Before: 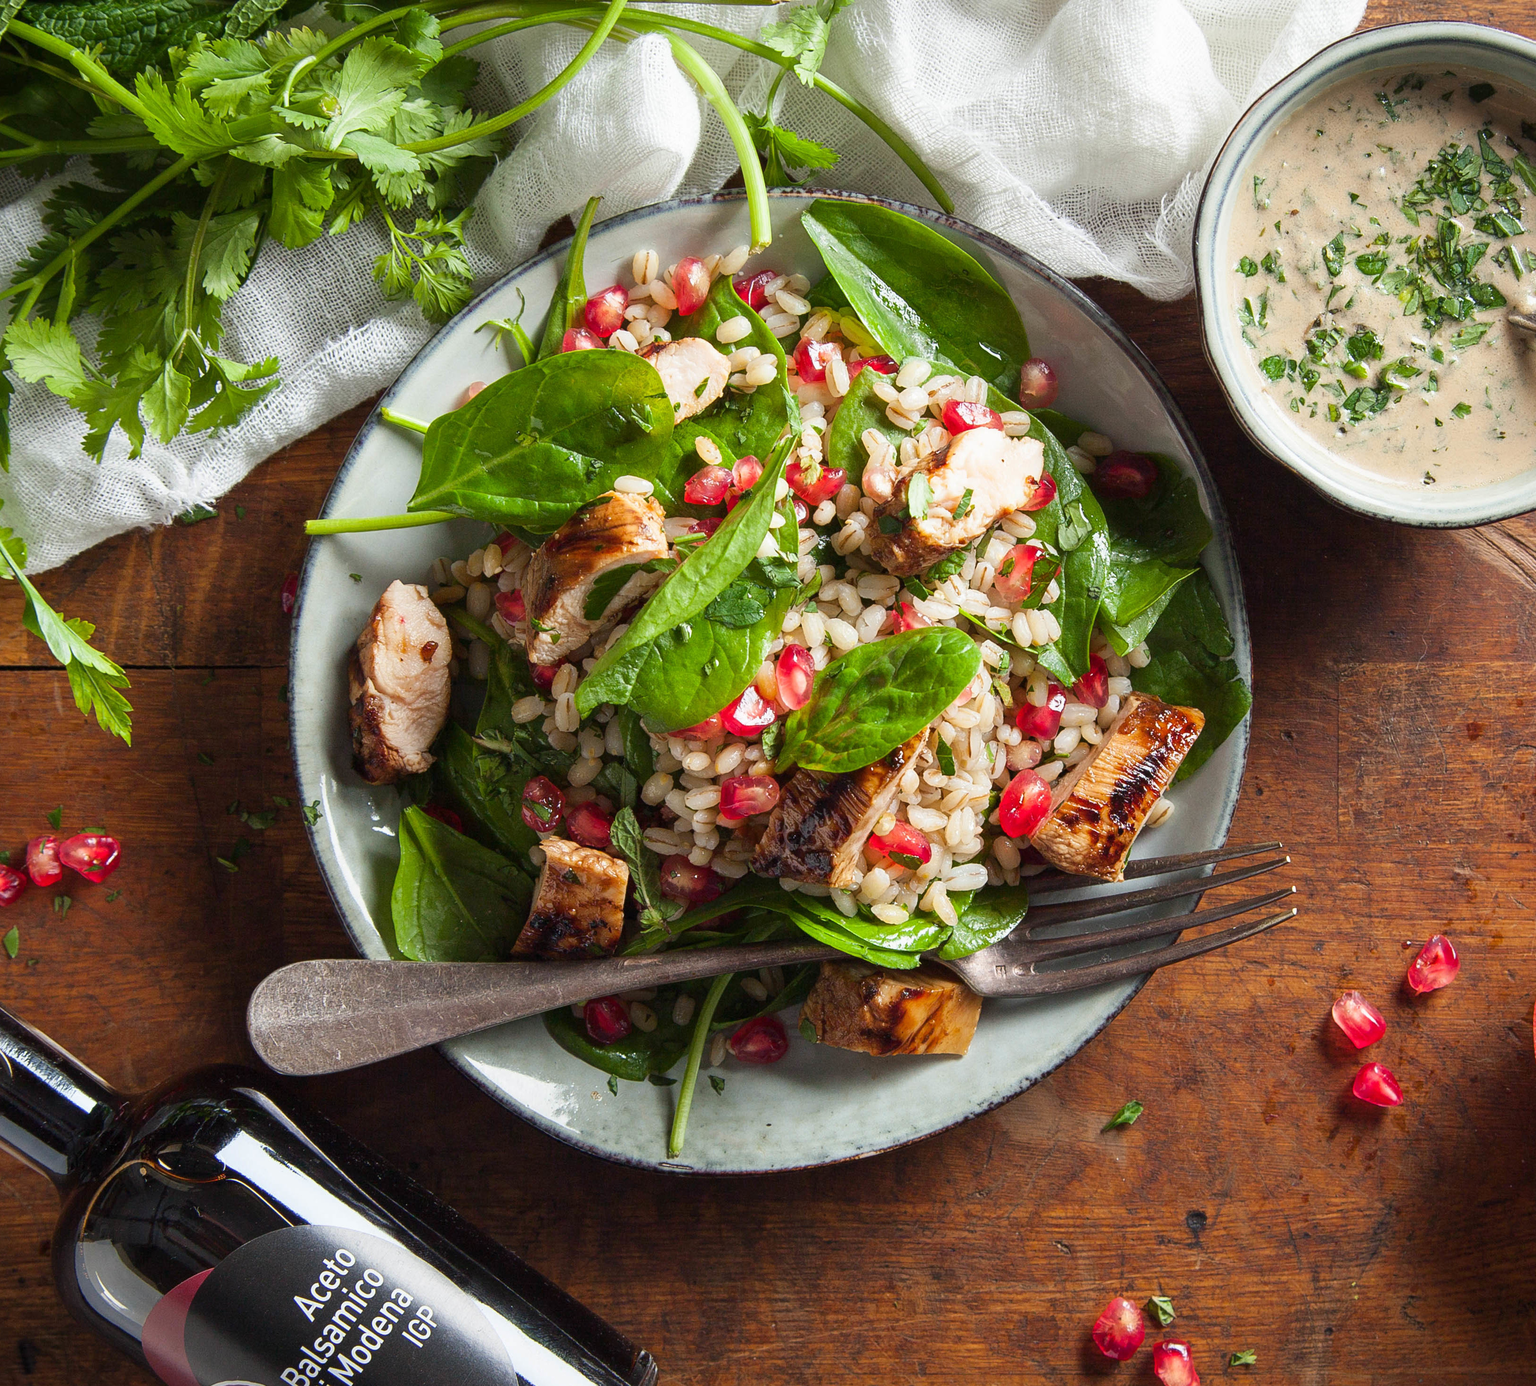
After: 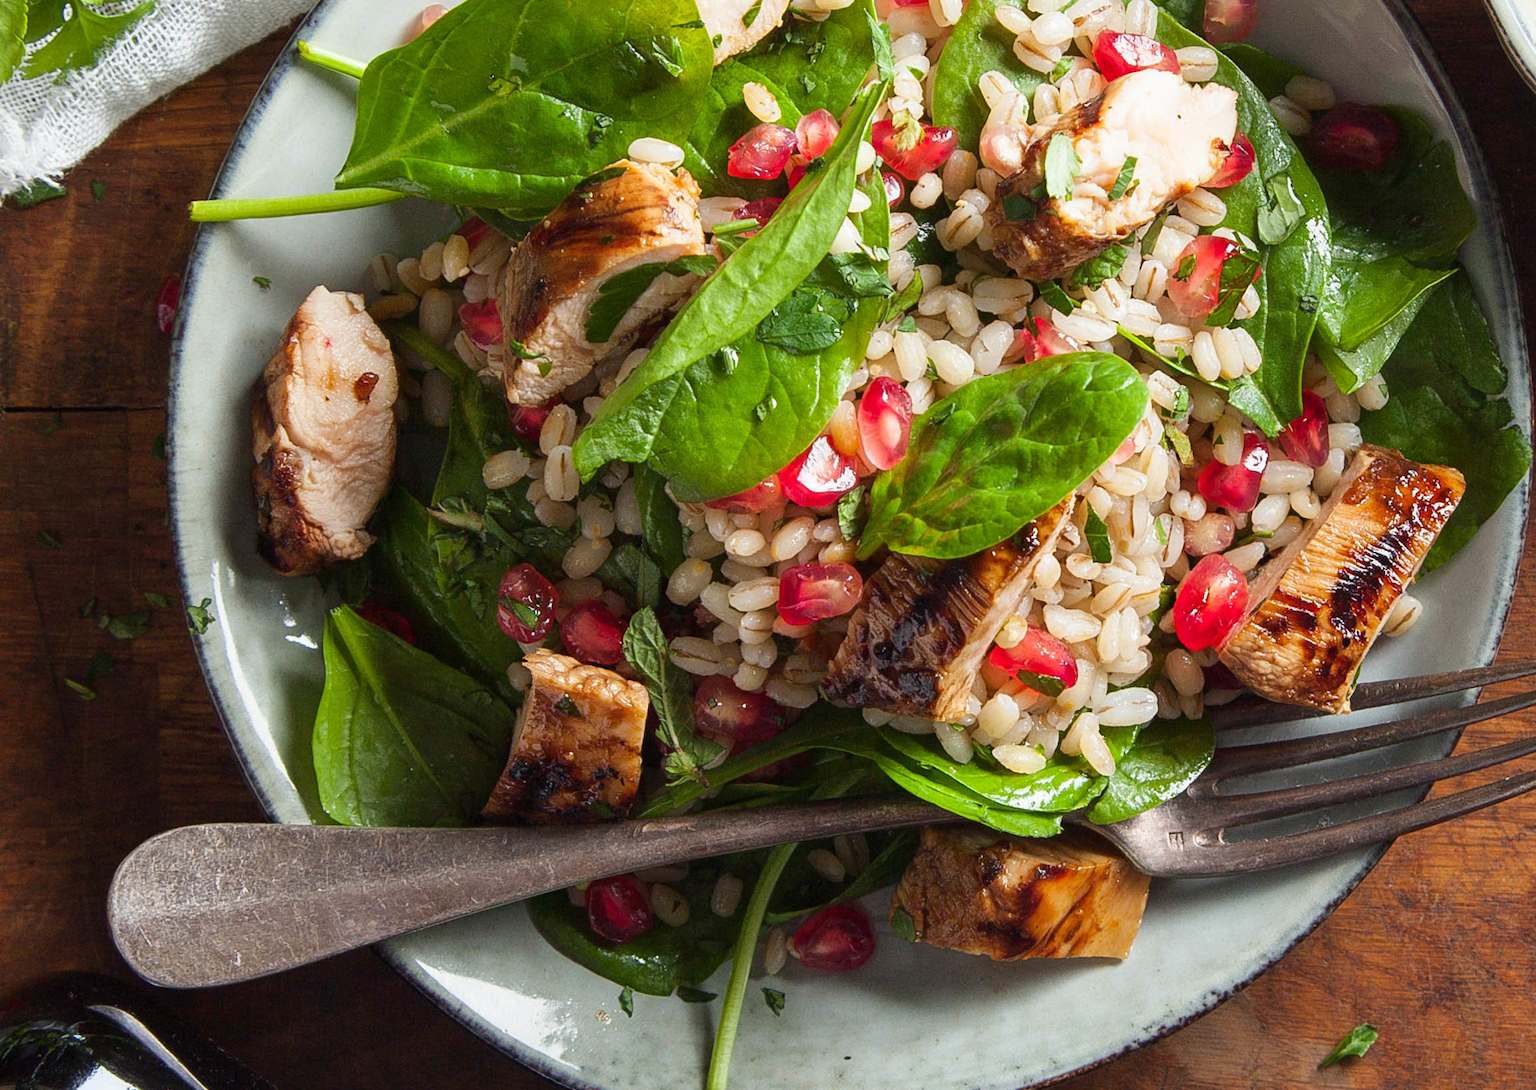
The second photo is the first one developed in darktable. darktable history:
crop: left 11.163%, top 27.331%, right 18.282%, bottom 17.135%
